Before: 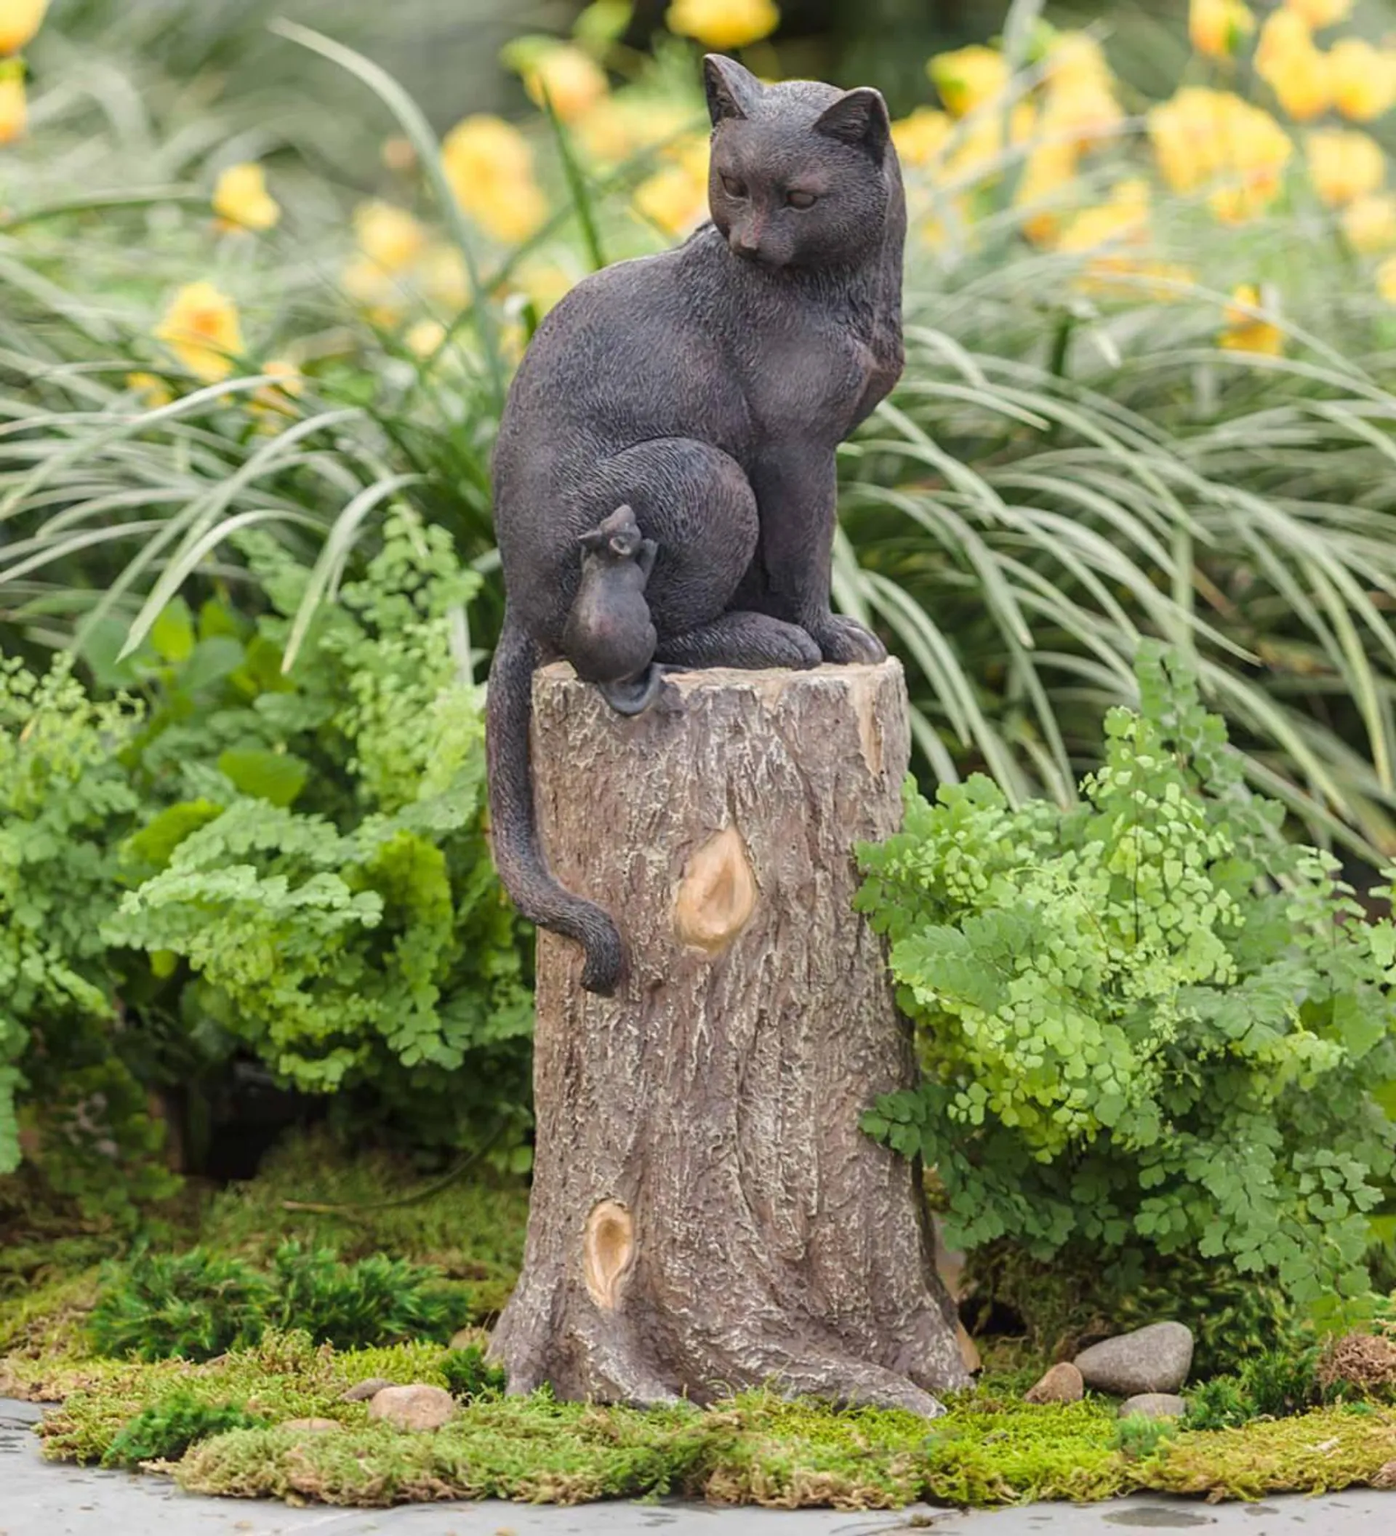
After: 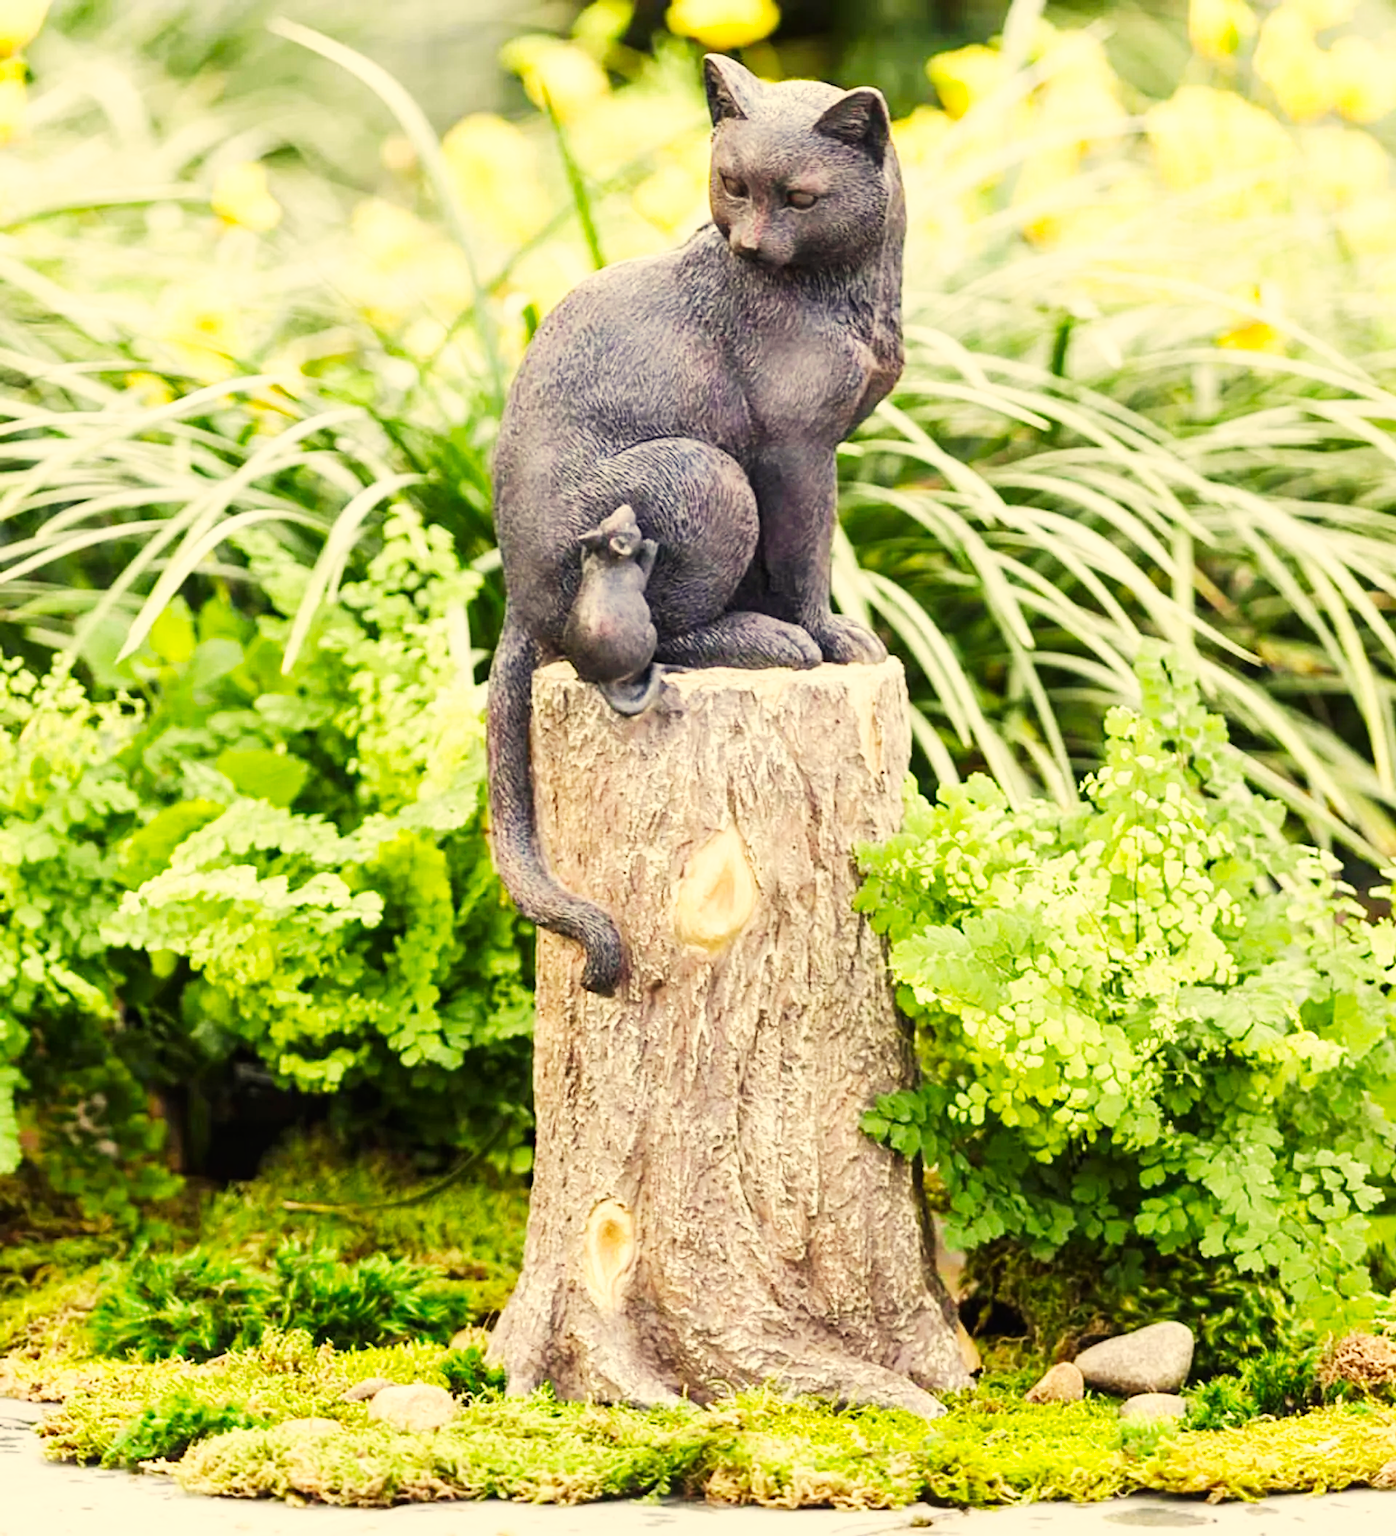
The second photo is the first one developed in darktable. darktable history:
color correction: highlights a* 1.26, highlights b* 18.15
base curve: curves: ch0 [(0, 0) (0.007, 0.004) (0.027, 0.03) (0.046, 0.07) (0.207, 0.54) (0.442, 0.872) (0.673, 0.972) (1, 1)], exposure shift 0.01, preserve colors none
